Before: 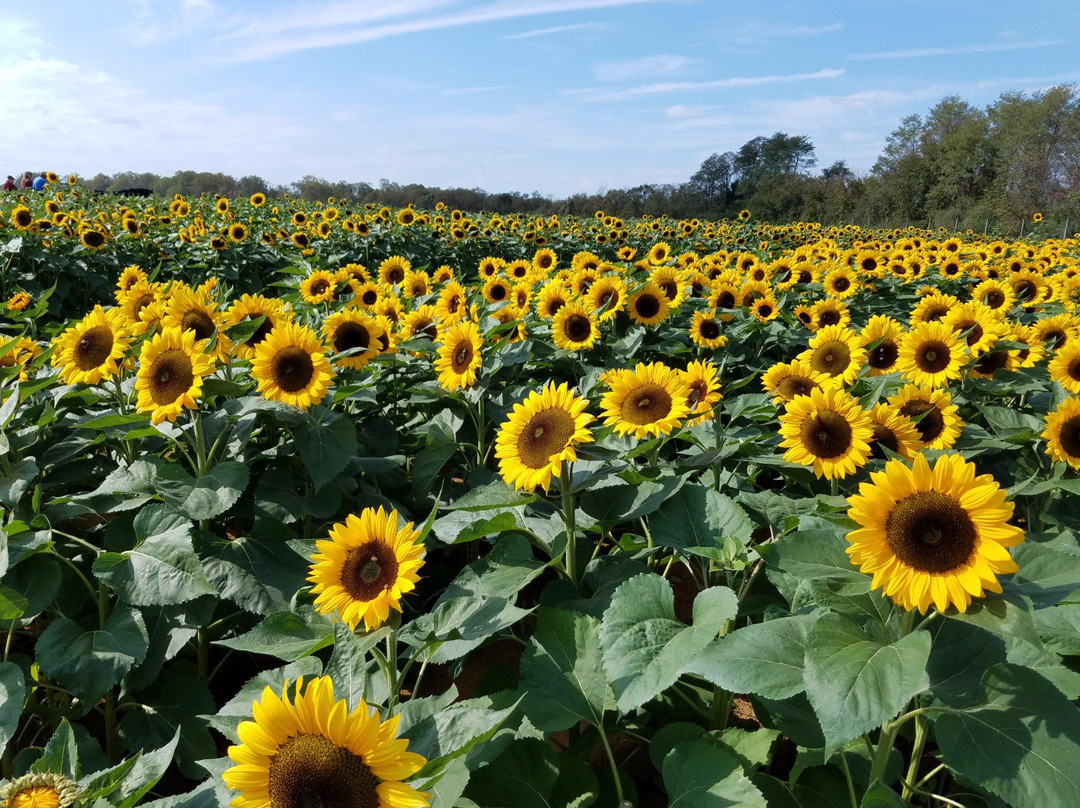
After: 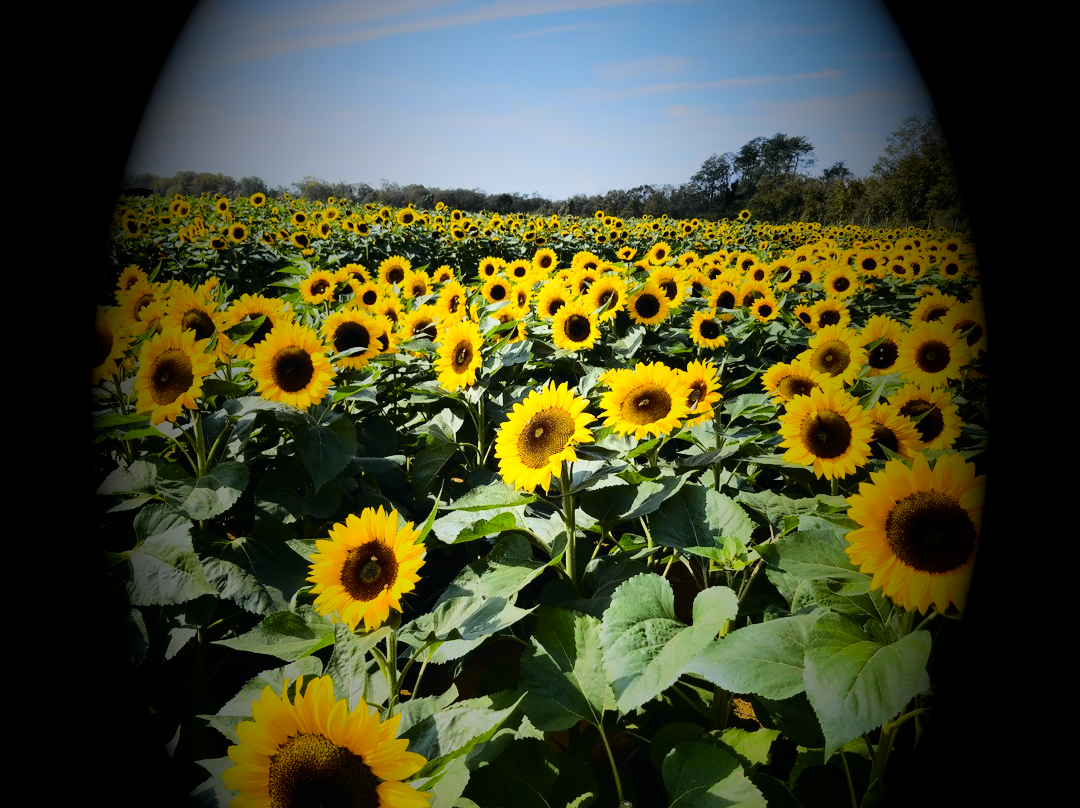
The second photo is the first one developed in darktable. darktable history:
vignetting: fall-off start 15.9%, fall-off radius 100%, brightness -1, saturation 0.5, width/height ratio 0.719
tone curve: curves: ch0 [(0, 0.013) (0.129, 0.1) (0.327, 0.382) (0.489, 0.573) (0.66, 0.748) (0.858, 0.926) (1, 0.977)]; ch1 [(0, 0) (0.353, 0.344) (0.45, 0.46) (0.498, 0.495) (0.521, 0.506) (0.563, 0.559) (0.592, 0.585) (0.657, 0.655) (1, 1)]; ch2 [(0, 0) (0.333, 0.346) (0.375, 0.375) (0.427, 0.44) (0.5, 0.501) (0.505, 0.499) (0.528, 0.533) (0.579, 0.61) (0.612, 0.644) (0.66, 0.715) (1, 1)], color space Lab, independent channels, preserve colors none
rgb curve: curves: ch0 [(0, 0) (0.284, 0.292) (0.505, 0.644) (1, 1)], compensate middle gray true
